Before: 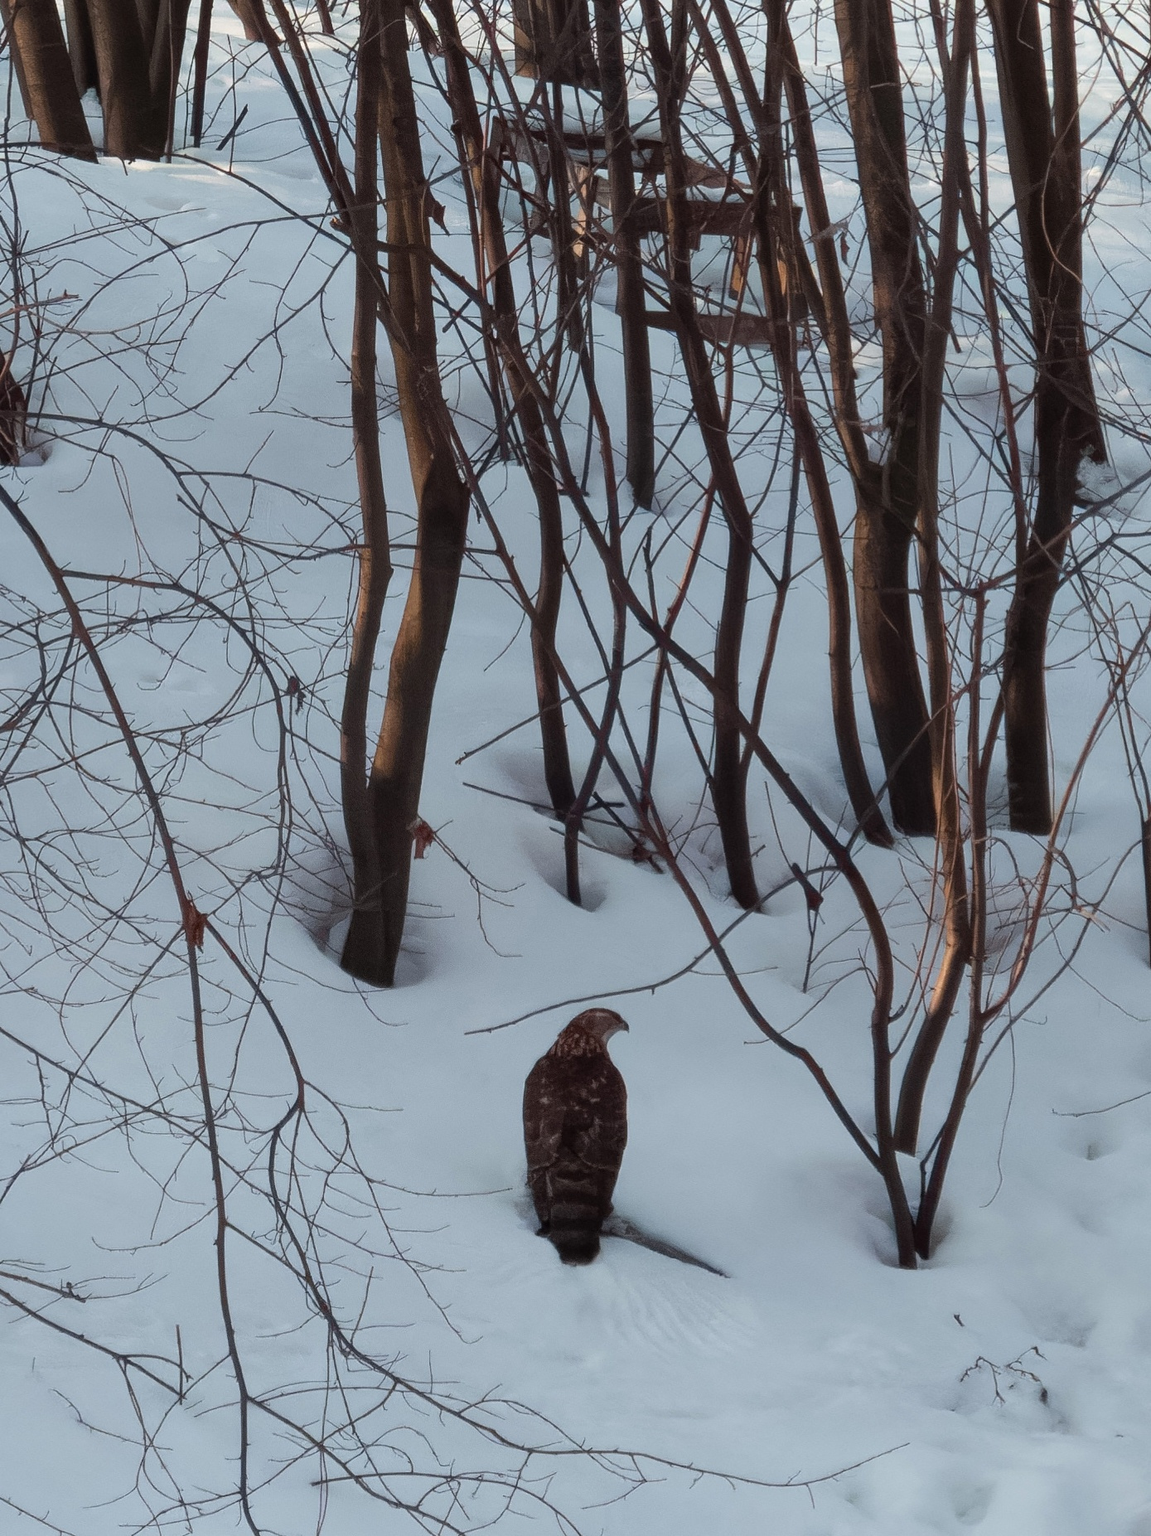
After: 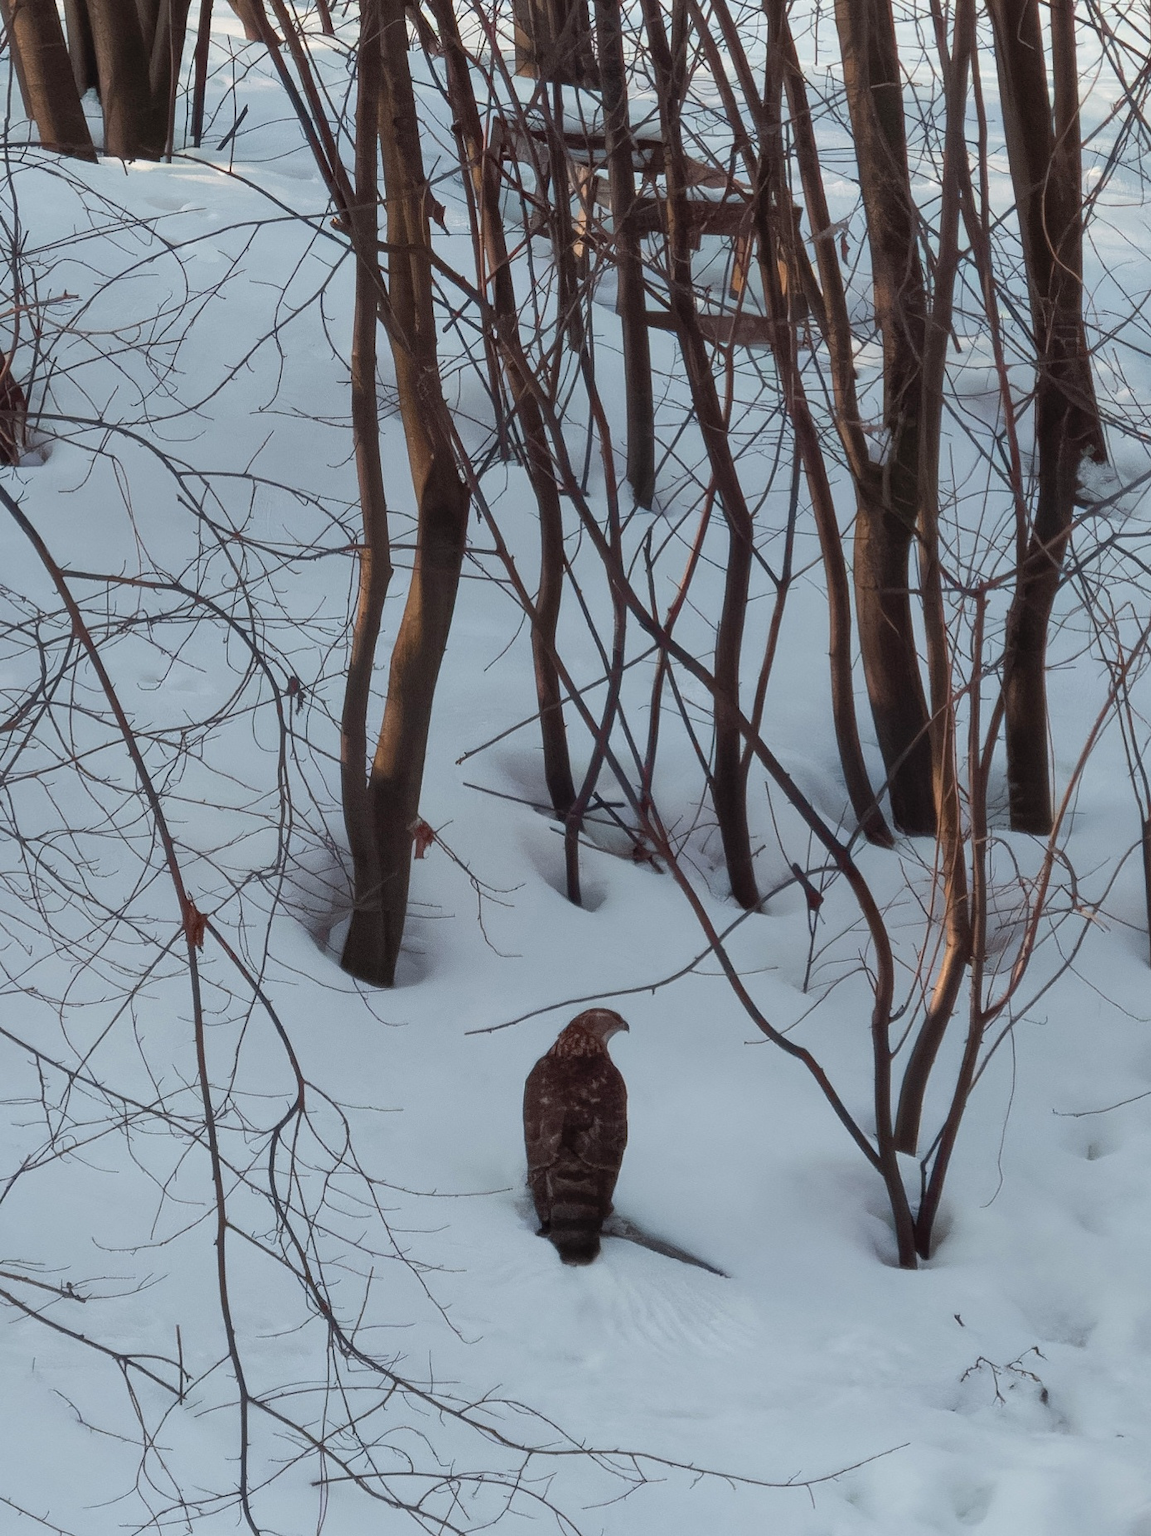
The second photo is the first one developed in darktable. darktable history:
shadows and highlights: shadows 42.85, highlights 7.42, highlights color adjustment 41.31%
